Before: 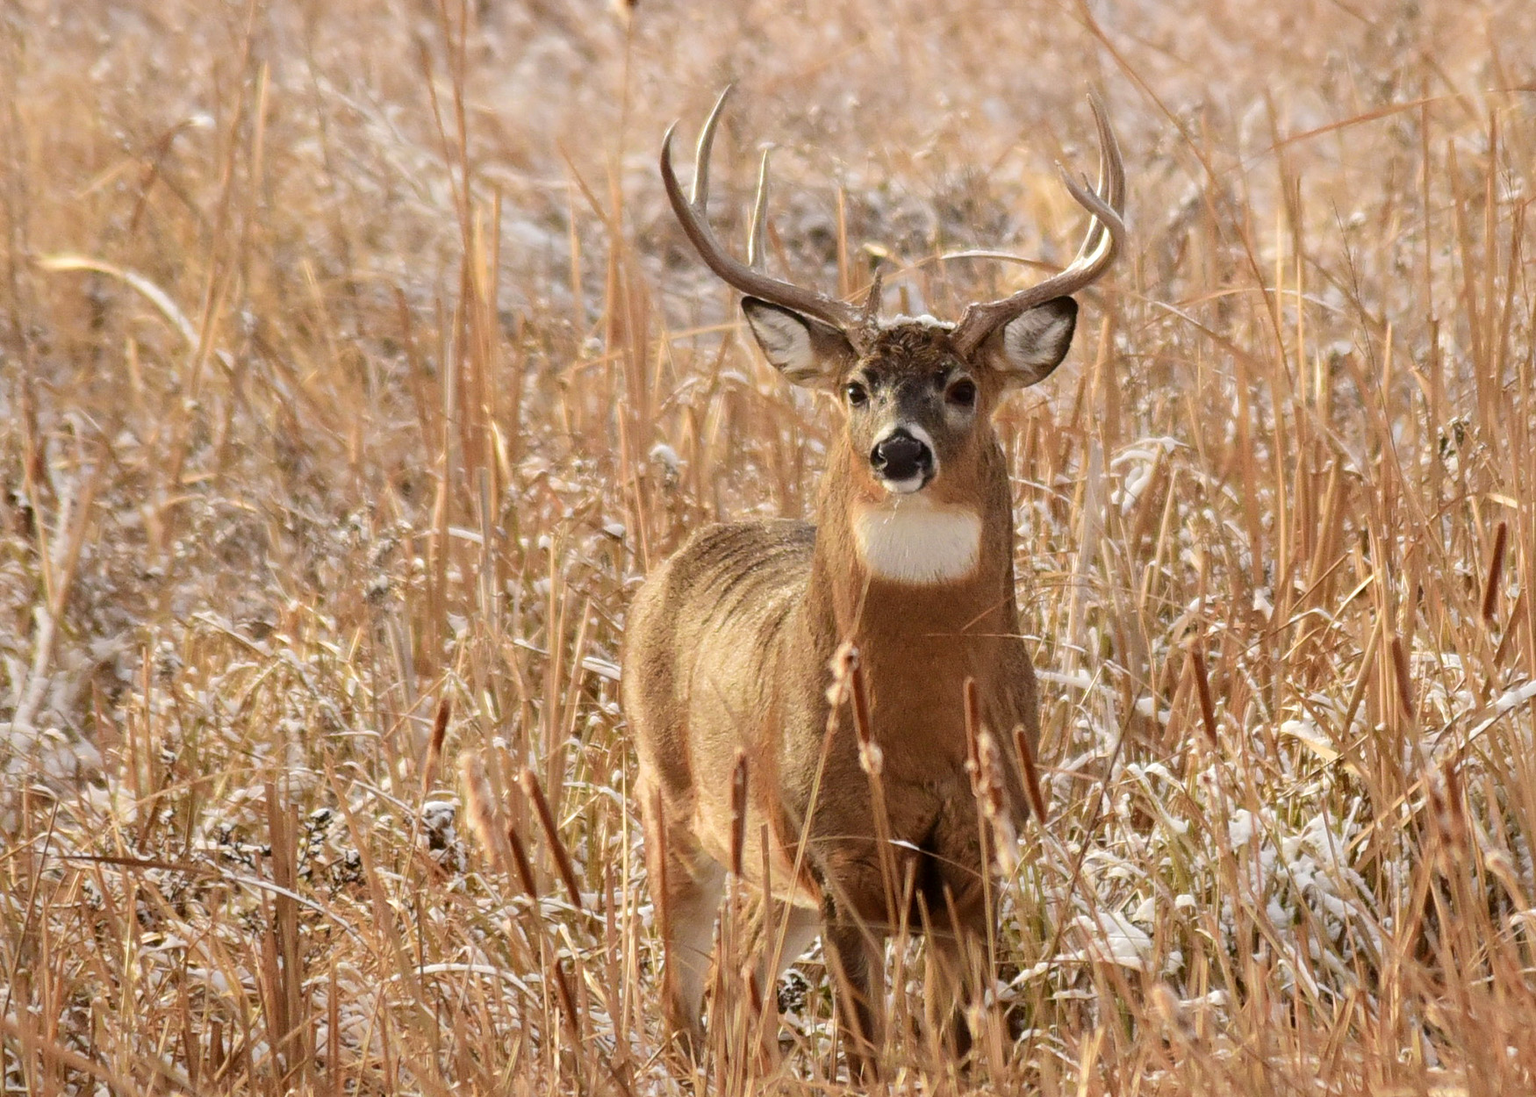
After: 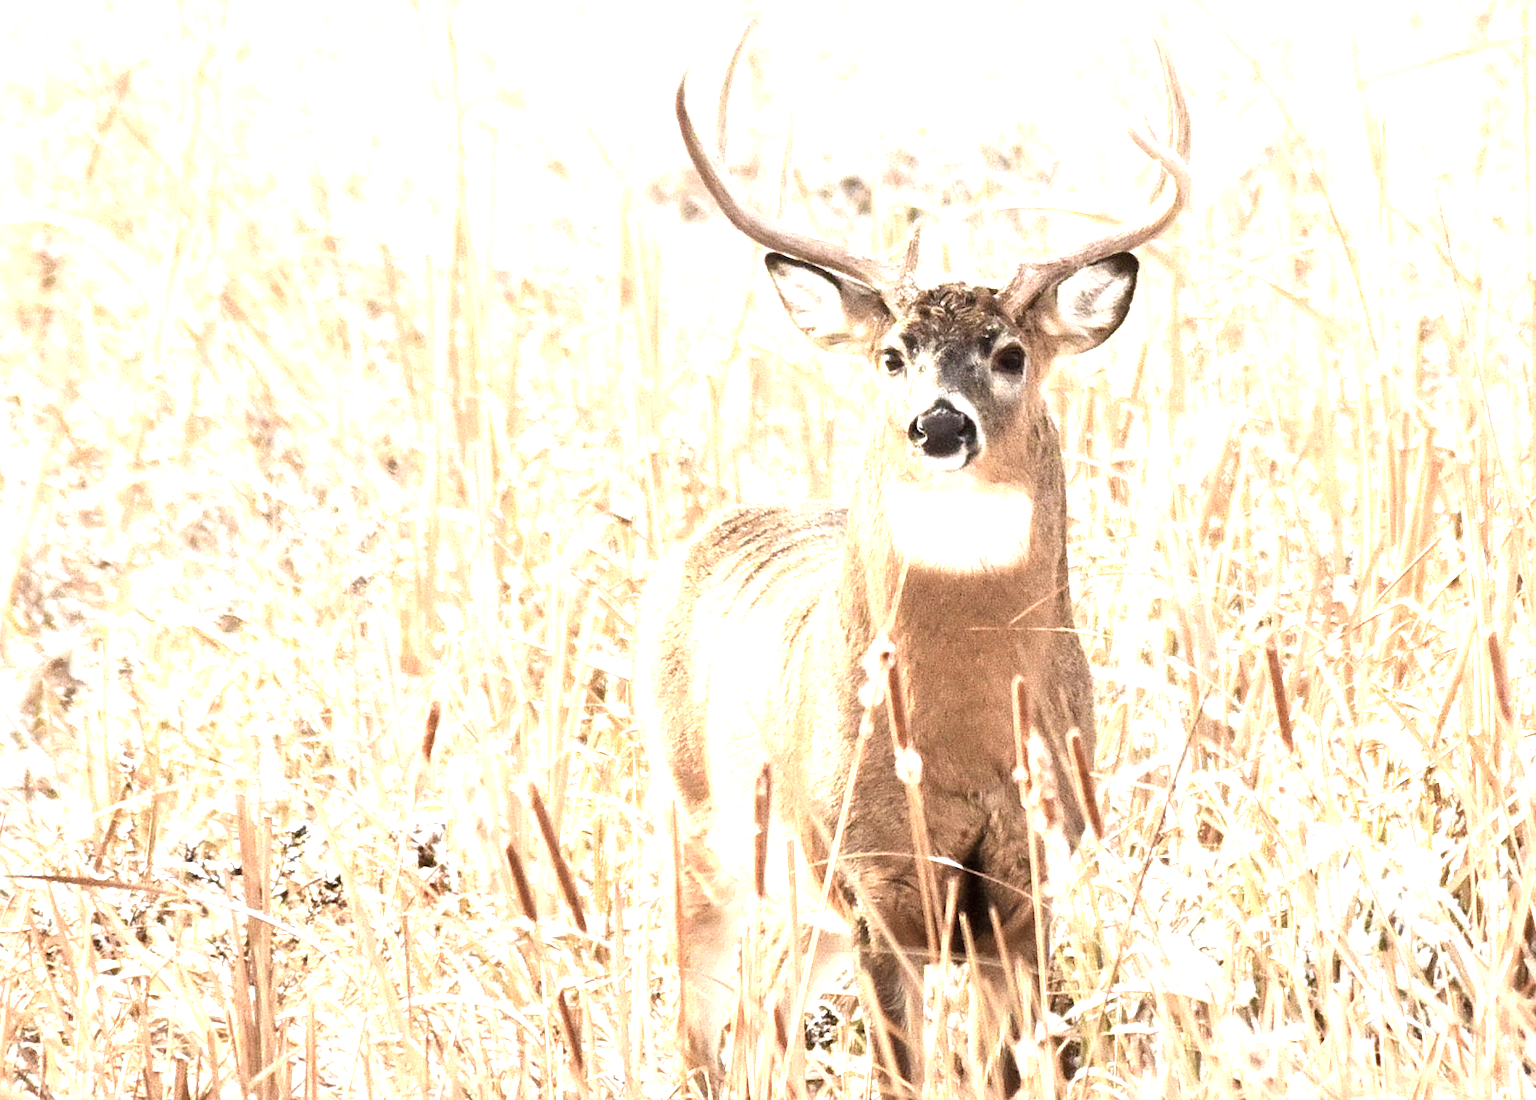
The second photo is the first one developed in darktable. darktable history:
exposure: black level correction 0, exposure 1.744 EV, compensate exposure bias true, compensate highlight preservation false
contrast brightness saturation: contrast 0.101, saturation -0.361
tone equalizer: -8 EV -0.413 EV, -7 EV -0.373 EV, -6 EV -0.369 EV, -5 EV -0.187 EV, -3 EV 0.239 EV, -2 EV 0.338 EV, -1 EV 0.399 EV, +0 EV 0.403 EV
crop: left 3.527%, top 6.383%, right 6.487%, bottom 3.312%
